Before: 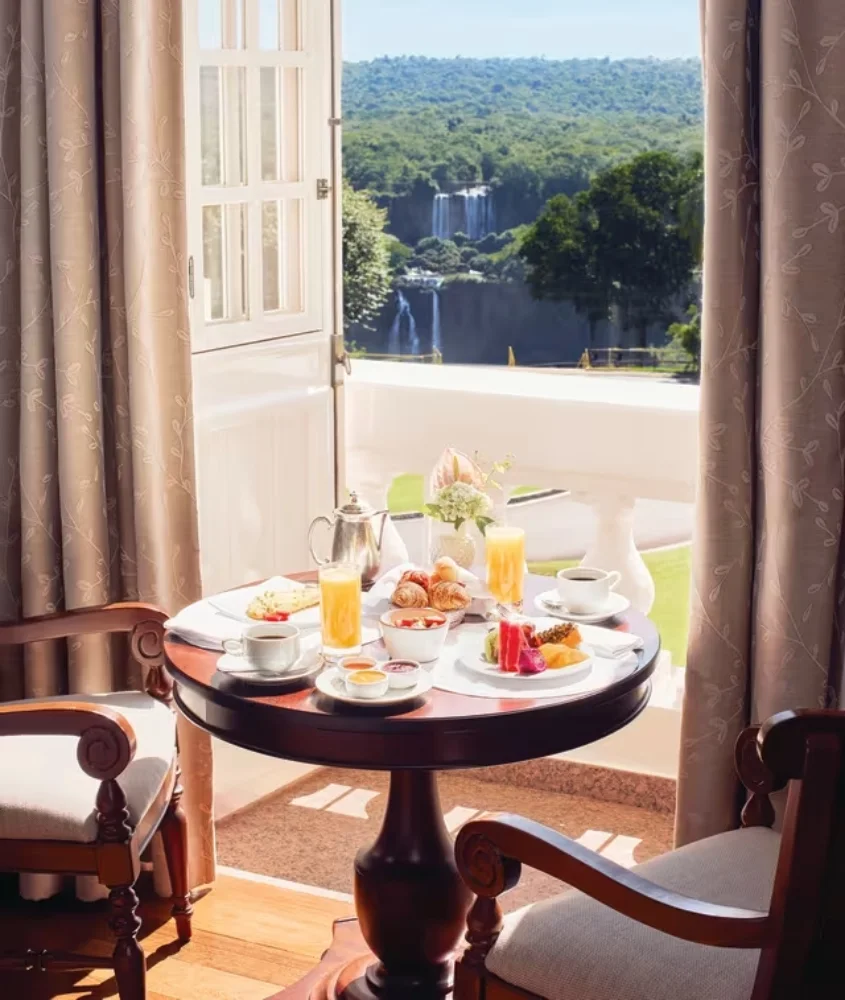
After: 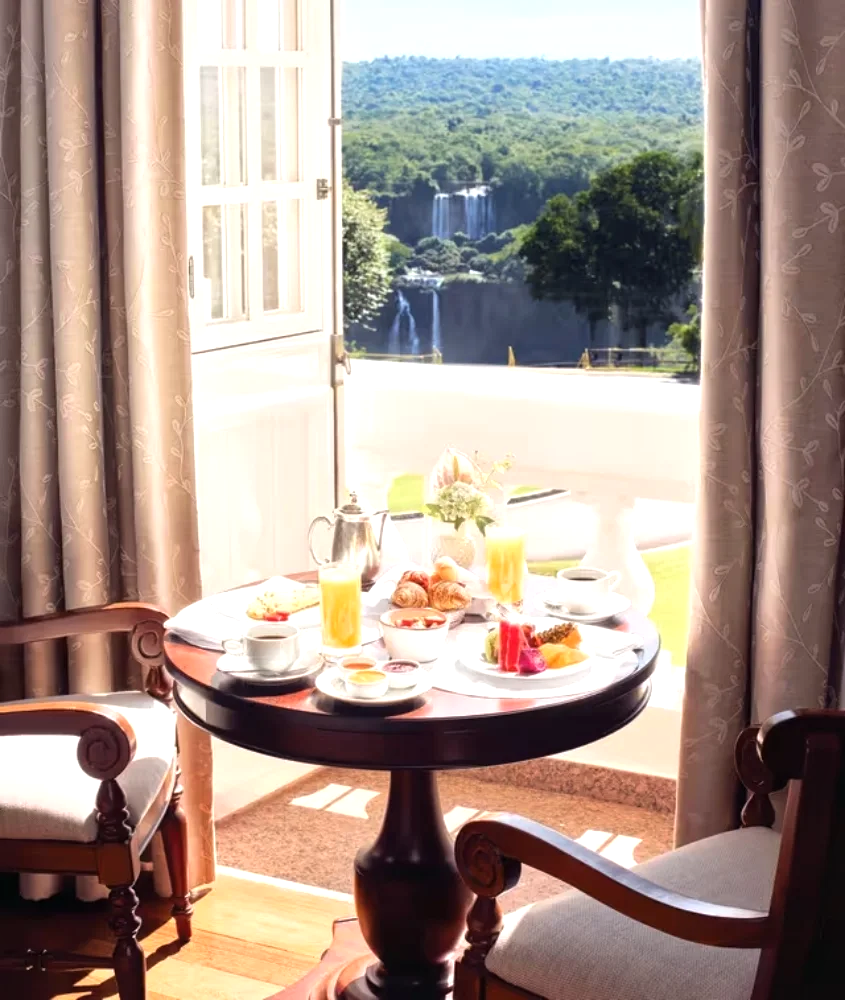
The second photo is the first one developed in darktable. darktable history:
local contrast: mode bilateral grid, contrast 20, coarseness 50, detail 120%, midtone range 0.2
tone equalizer: -8 EV -0.423 EV, -7 EV -0.357 EV, -6 EV -0.301 EV, -5 EV -0.262 EV, -3 EV 0.19 EV, -2 EV 0.344 EV, -1 EV 0.414 EV, +0 EV 0.44 EV
